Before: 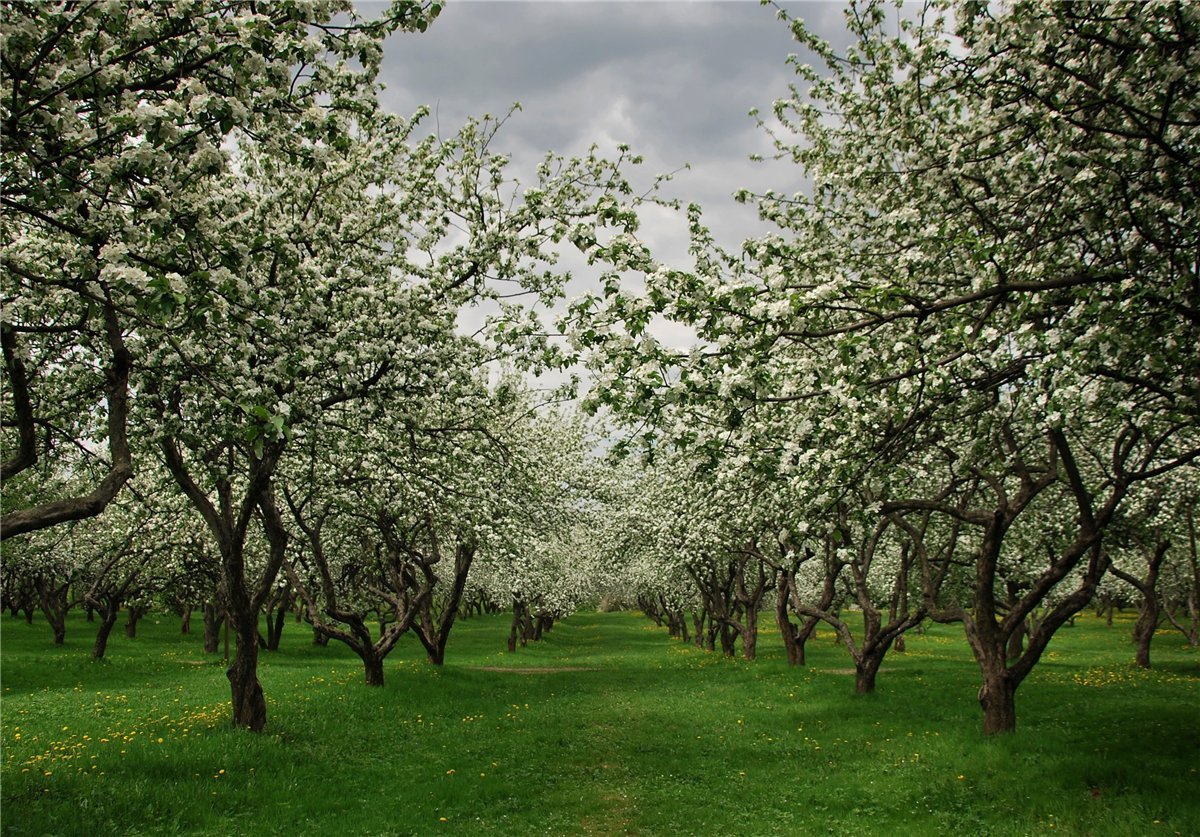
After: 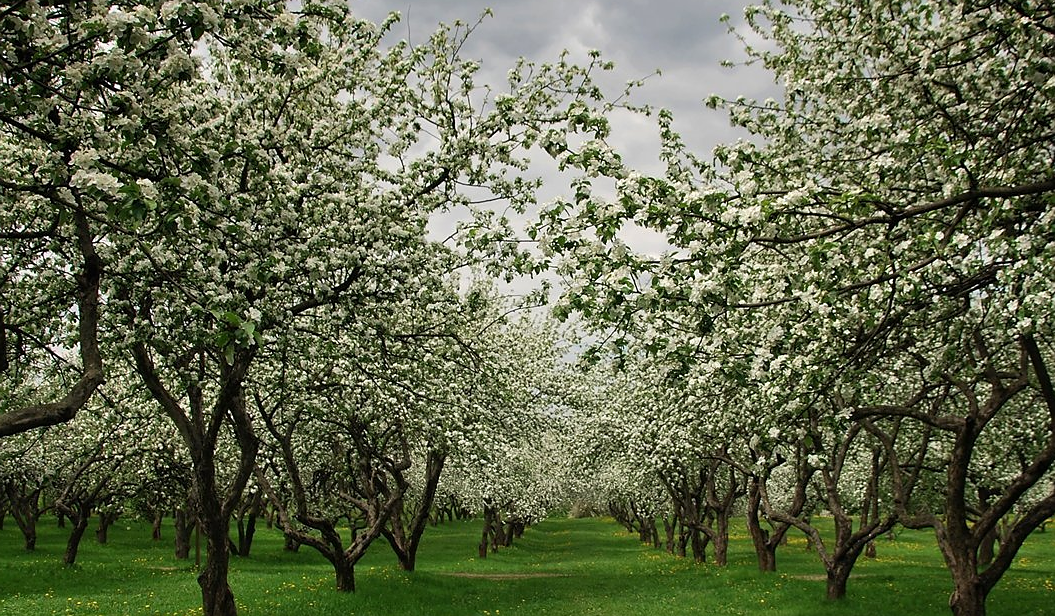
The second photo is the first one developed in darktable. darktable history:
crop and rotate: left 2.425%, top 11.305%, right 9.6%, bottom 15.08%
sharpen: radius 0.969, amount 0.604
